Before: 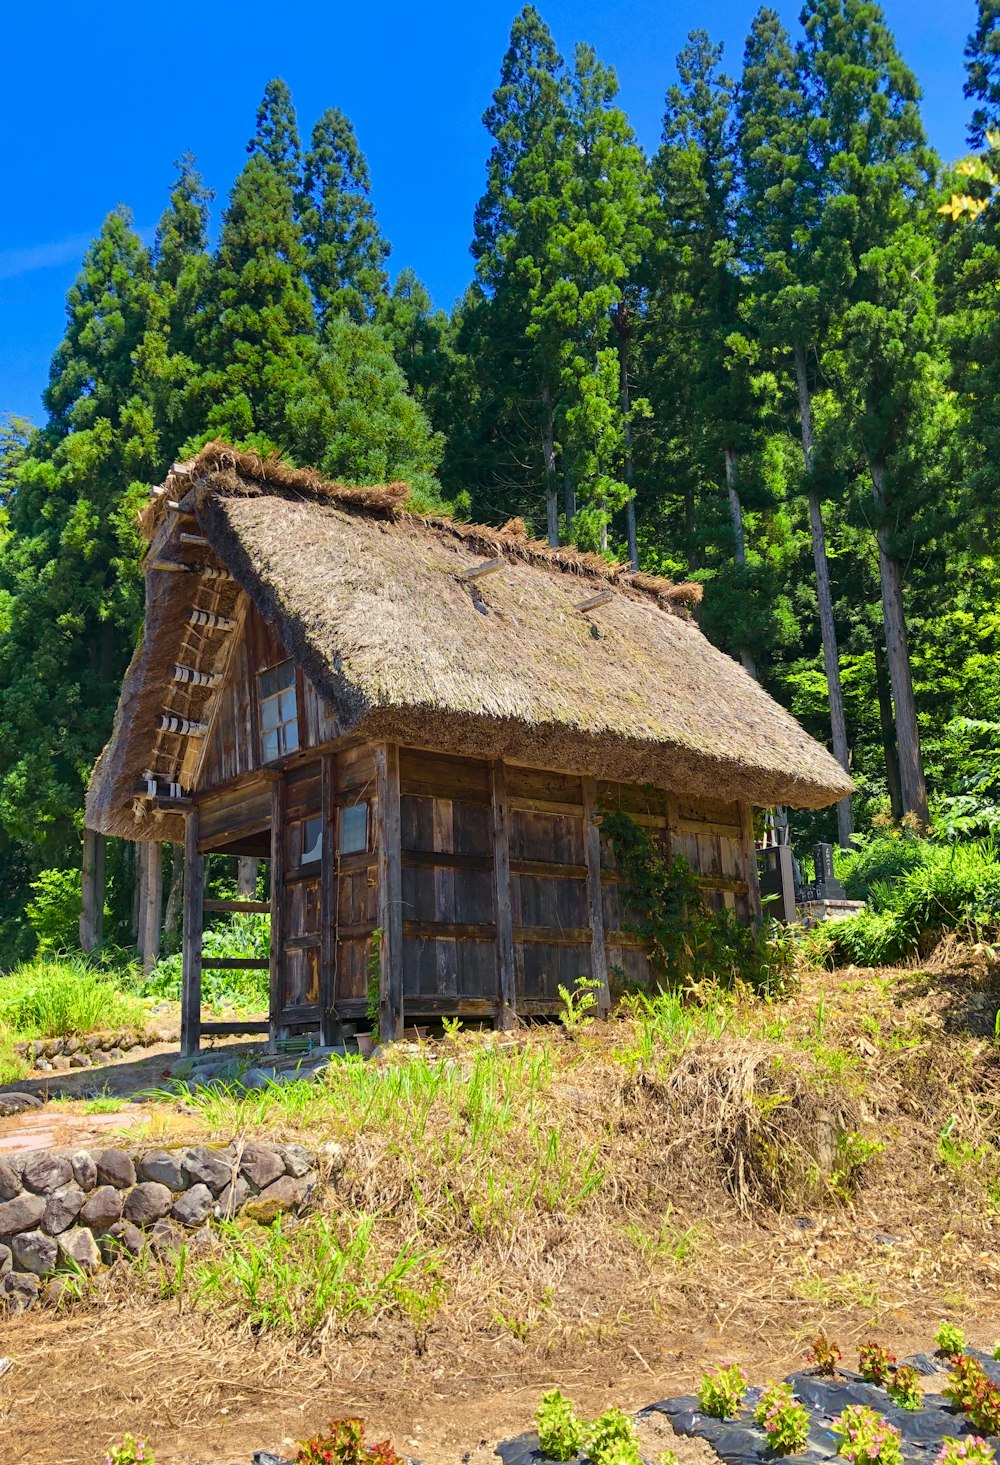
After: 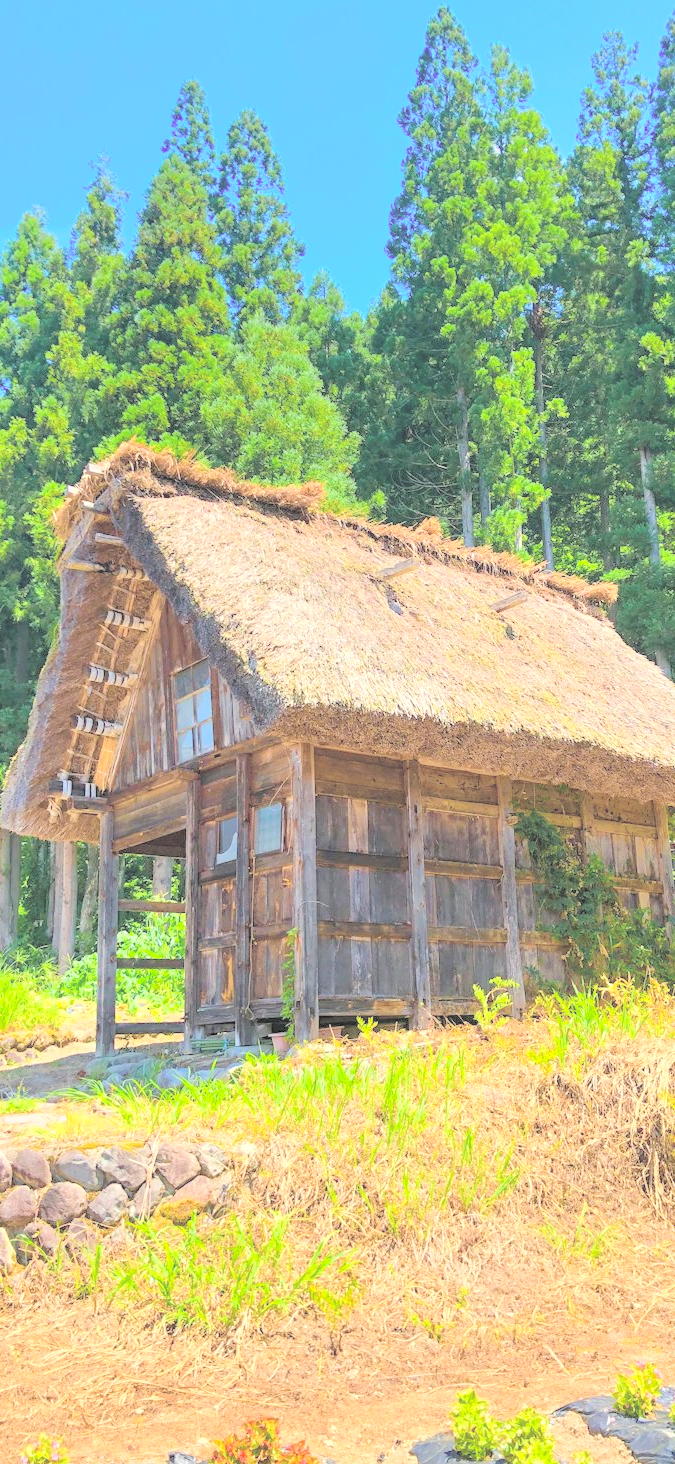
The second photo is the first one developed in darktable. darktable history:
local contrast: on, module defaults
crop and rotate: left 8.53%, right 23.908%
contrast brightness saturation: brightness 0.994
